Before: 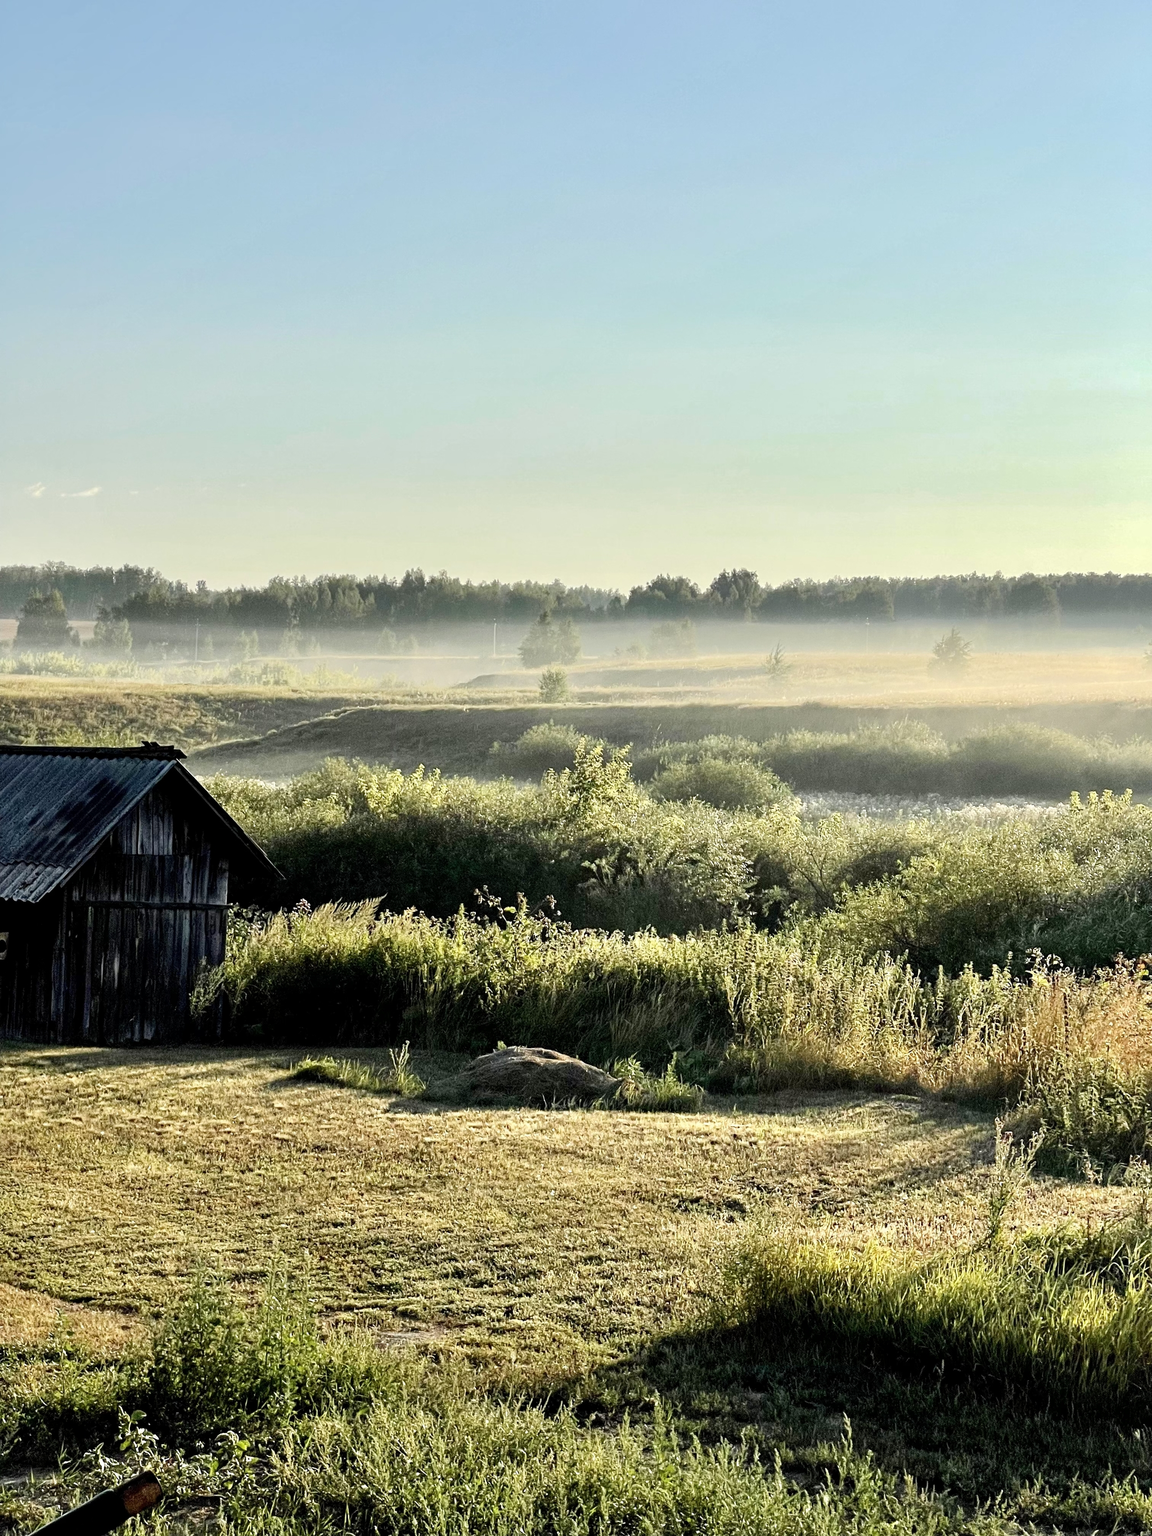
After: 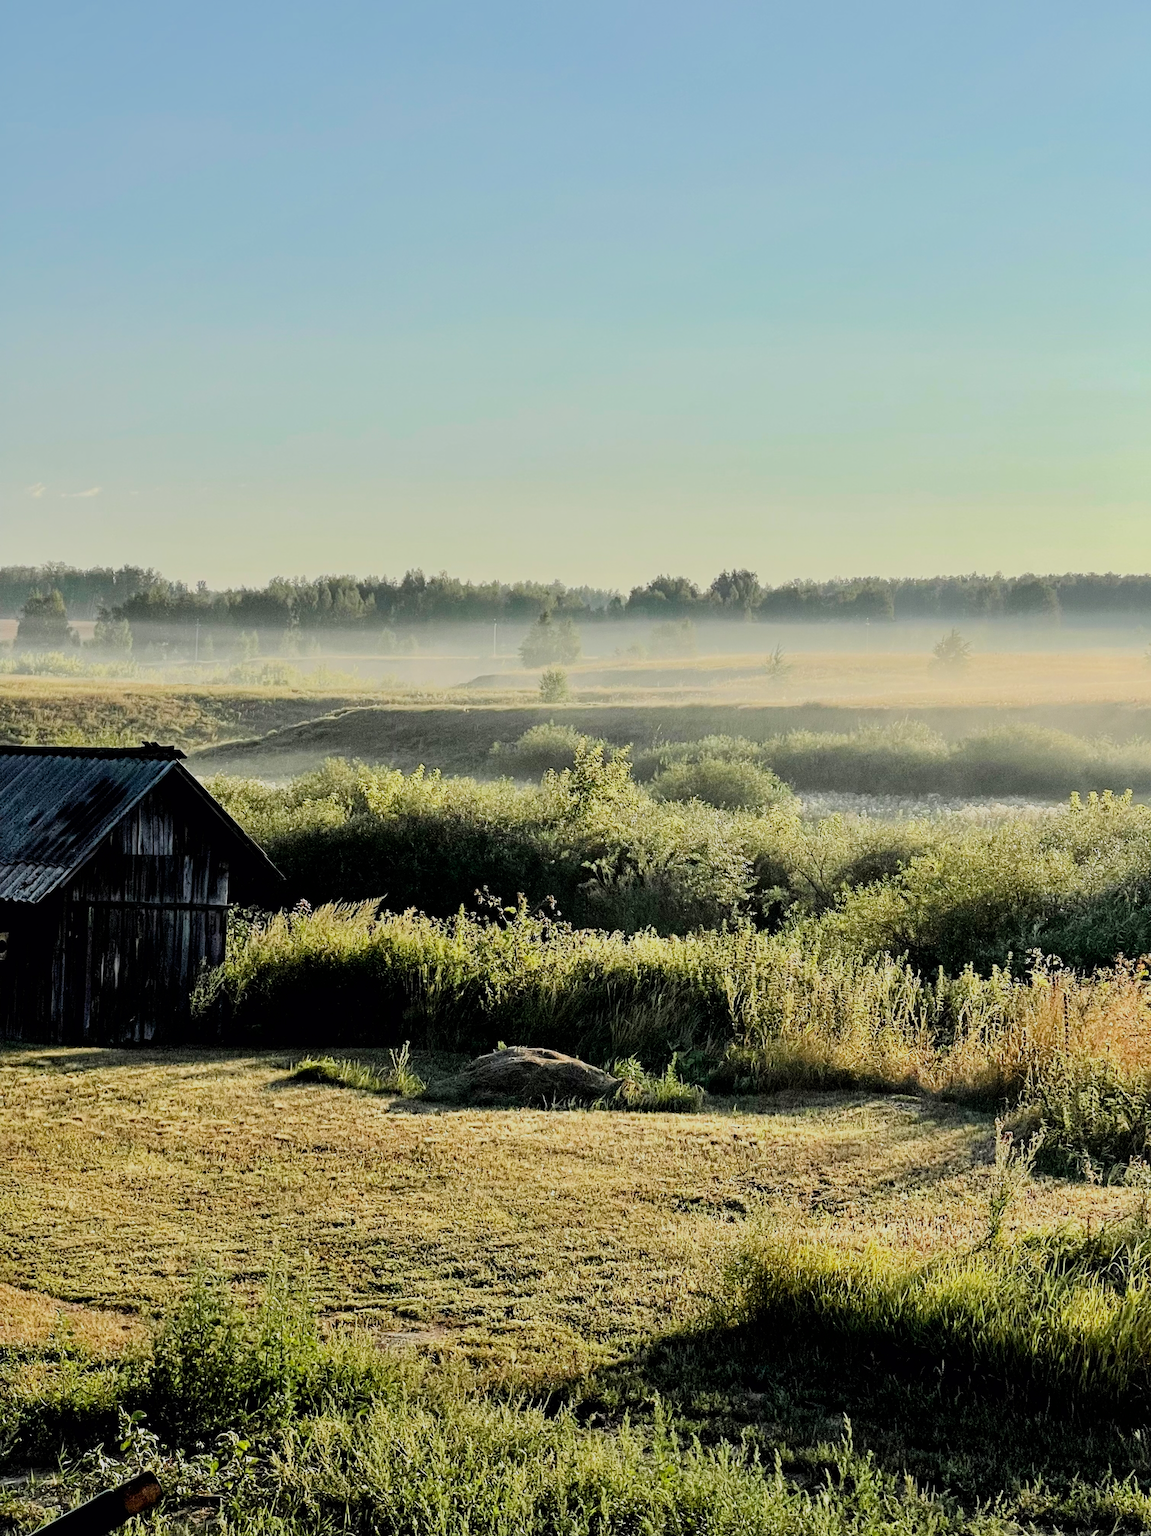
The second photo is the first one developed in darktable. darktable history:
filmic rgb: black relative exposure -7.65 EV, white relative exposure 4.56 EV, hardness 3.61, color science v6 (2022), iterations of high-quality reconstruction 10
